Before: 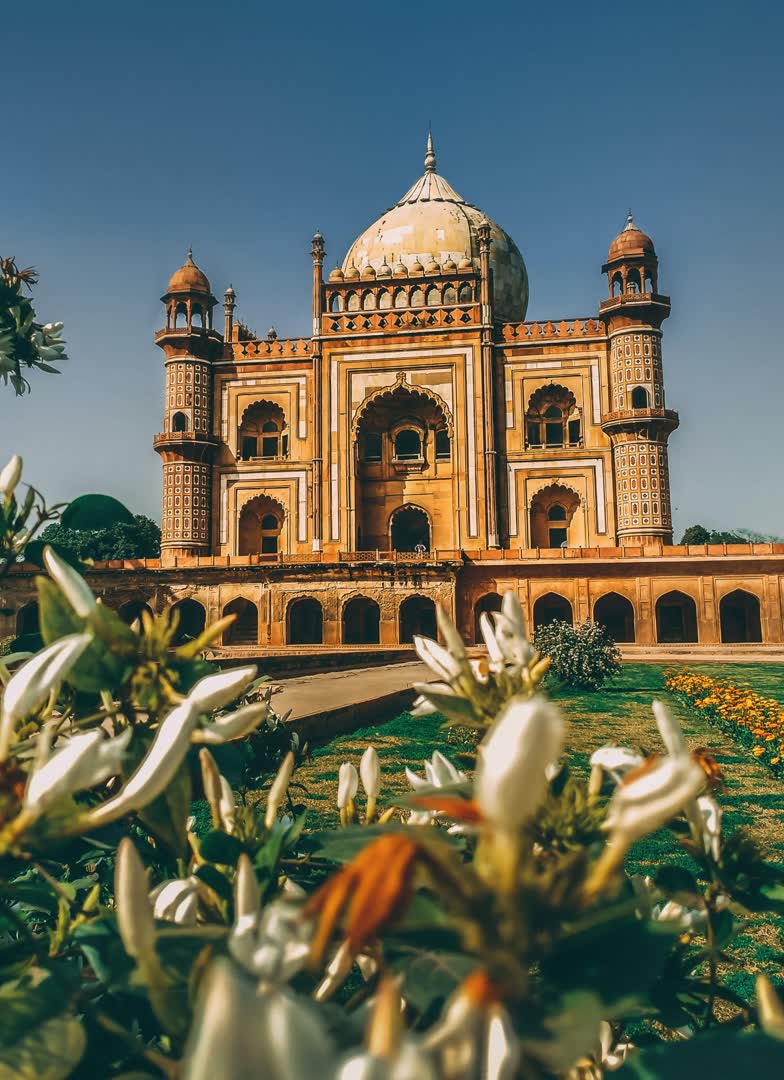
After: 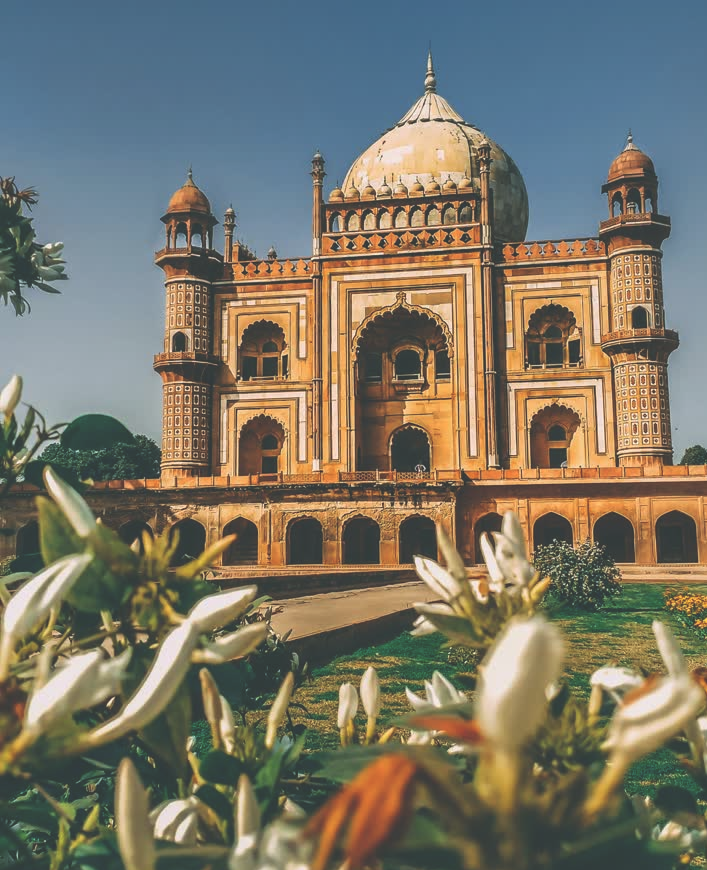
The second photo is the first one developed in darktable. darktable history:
crop: top 7.49%, right 9.717%, bottom 11.943%
exposure: black level correction -0.03, compensate highlight preservation false
